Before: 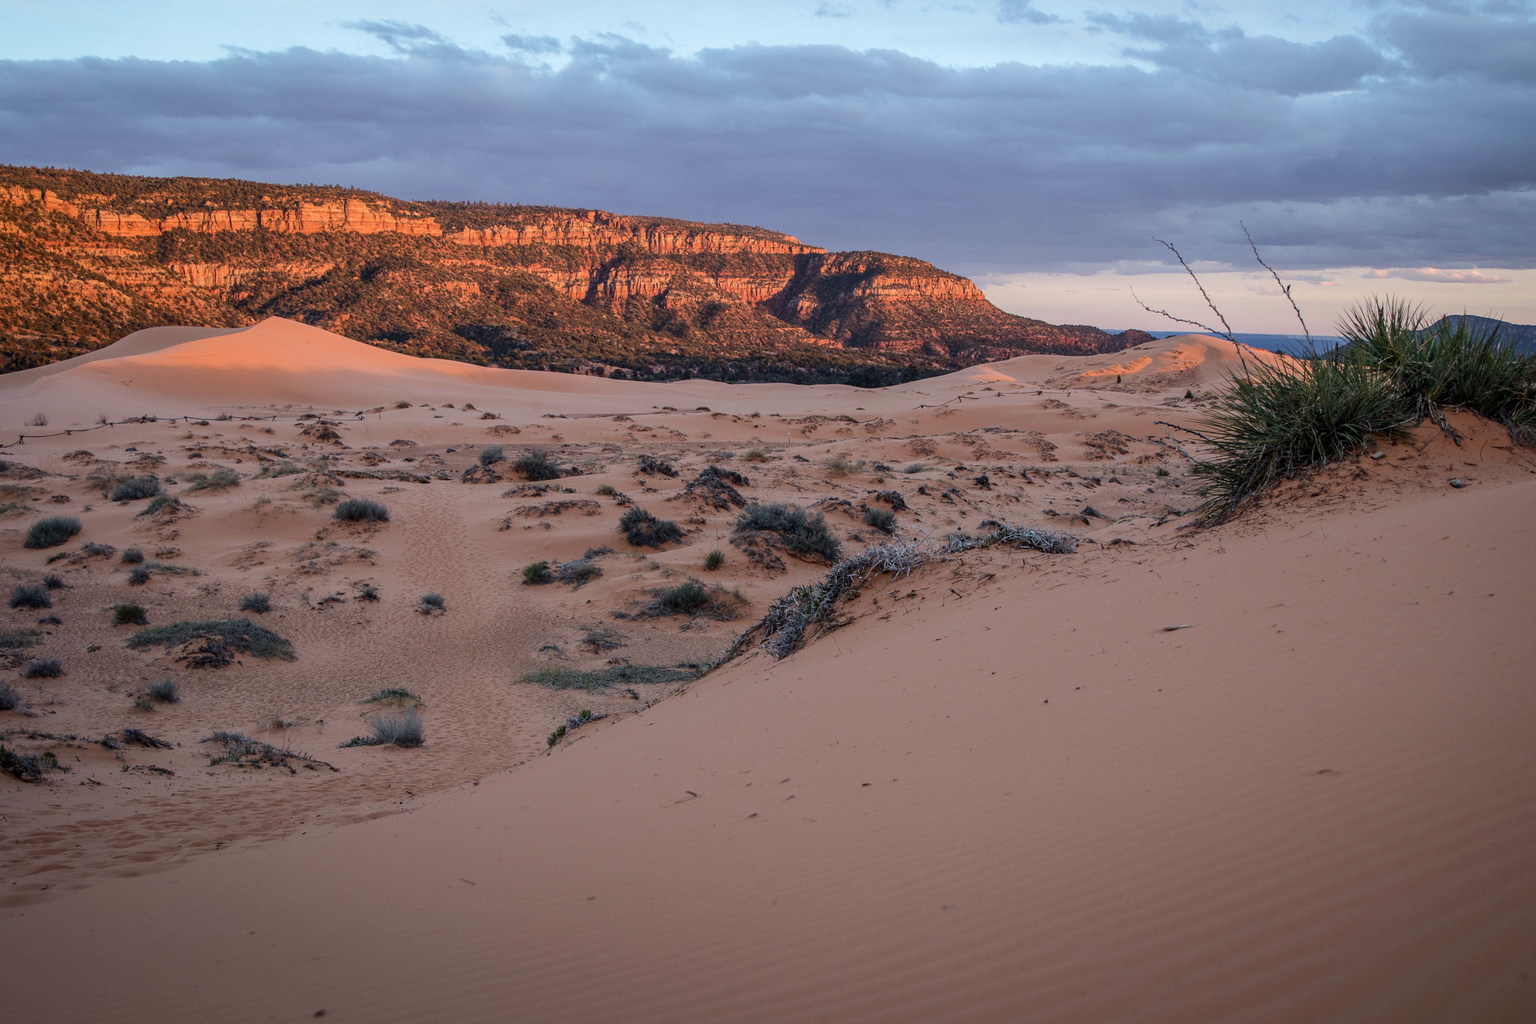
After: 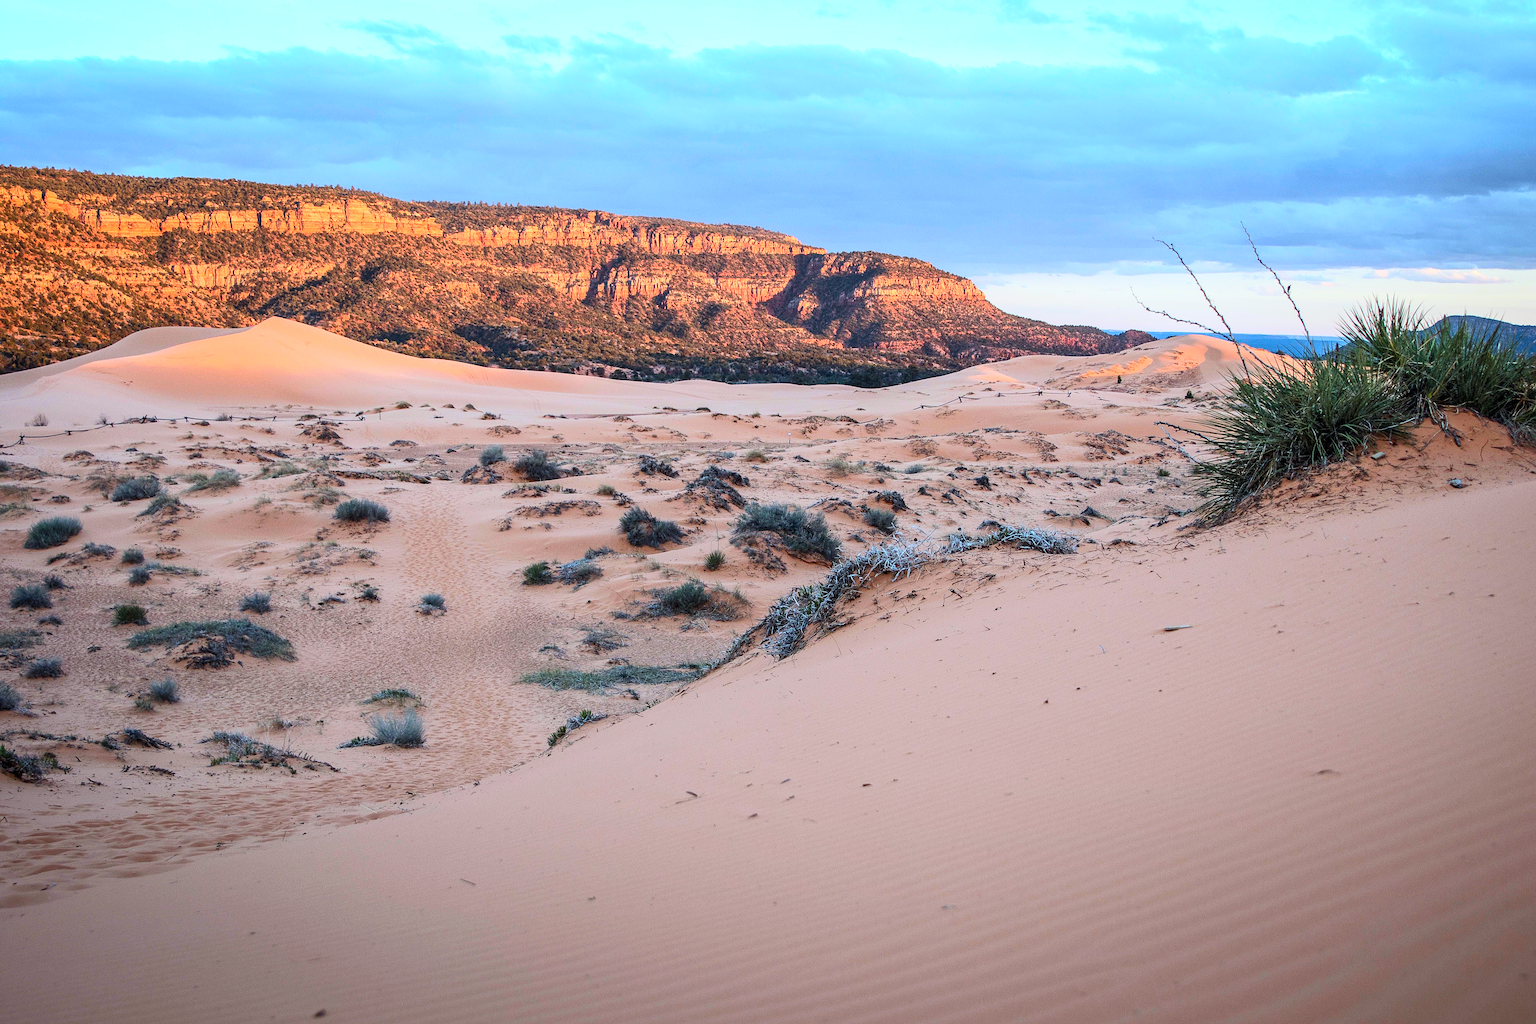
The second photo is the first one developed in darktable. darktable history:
base curve: curves: ch0 [(0, 0) (0.688, 0.865) (1, 1)], preserve colors none
contrast brightness saturation: contrast 0.239, brightness 0.245, saturation 0.38
color correction: highlights a* -10.25, highlights b* -10.23
sharpen: on, module defaults
